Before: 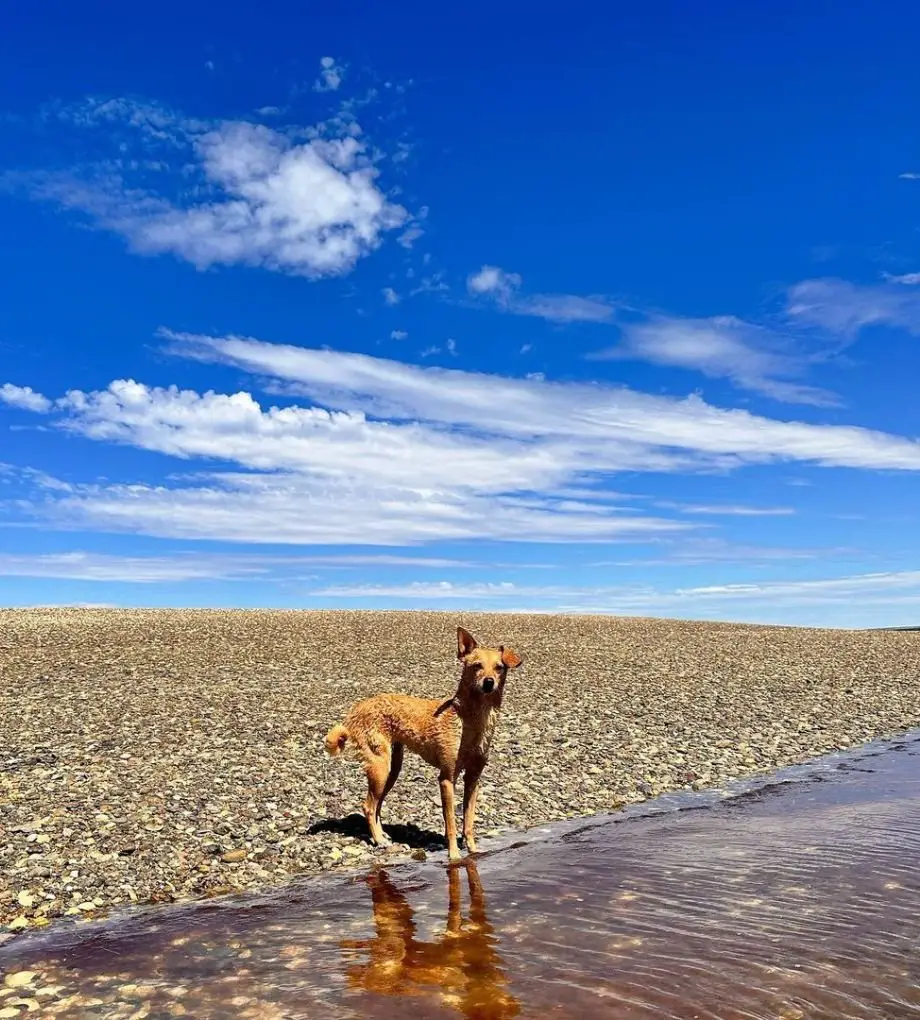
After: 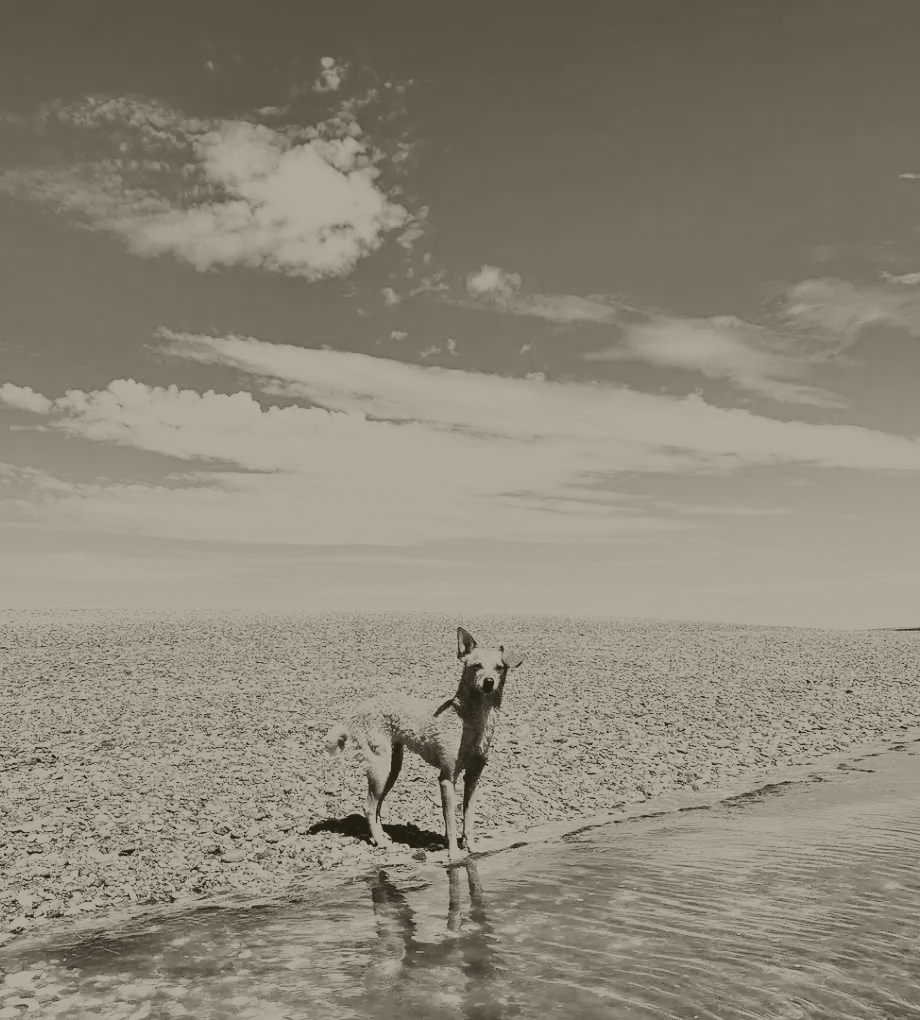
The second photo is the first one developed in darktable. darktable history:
colorize: hue 41.44°, saturation 22%, source mix 60%, lightness 10.61%
sigmoid: contrast 1.93, skew 0.29, preserve hue 0%
color balance: contrast -15%
exposure: black level correction 0, exposure 1.388 EV, compensate exposure bias true, compensate highlight preservation false
